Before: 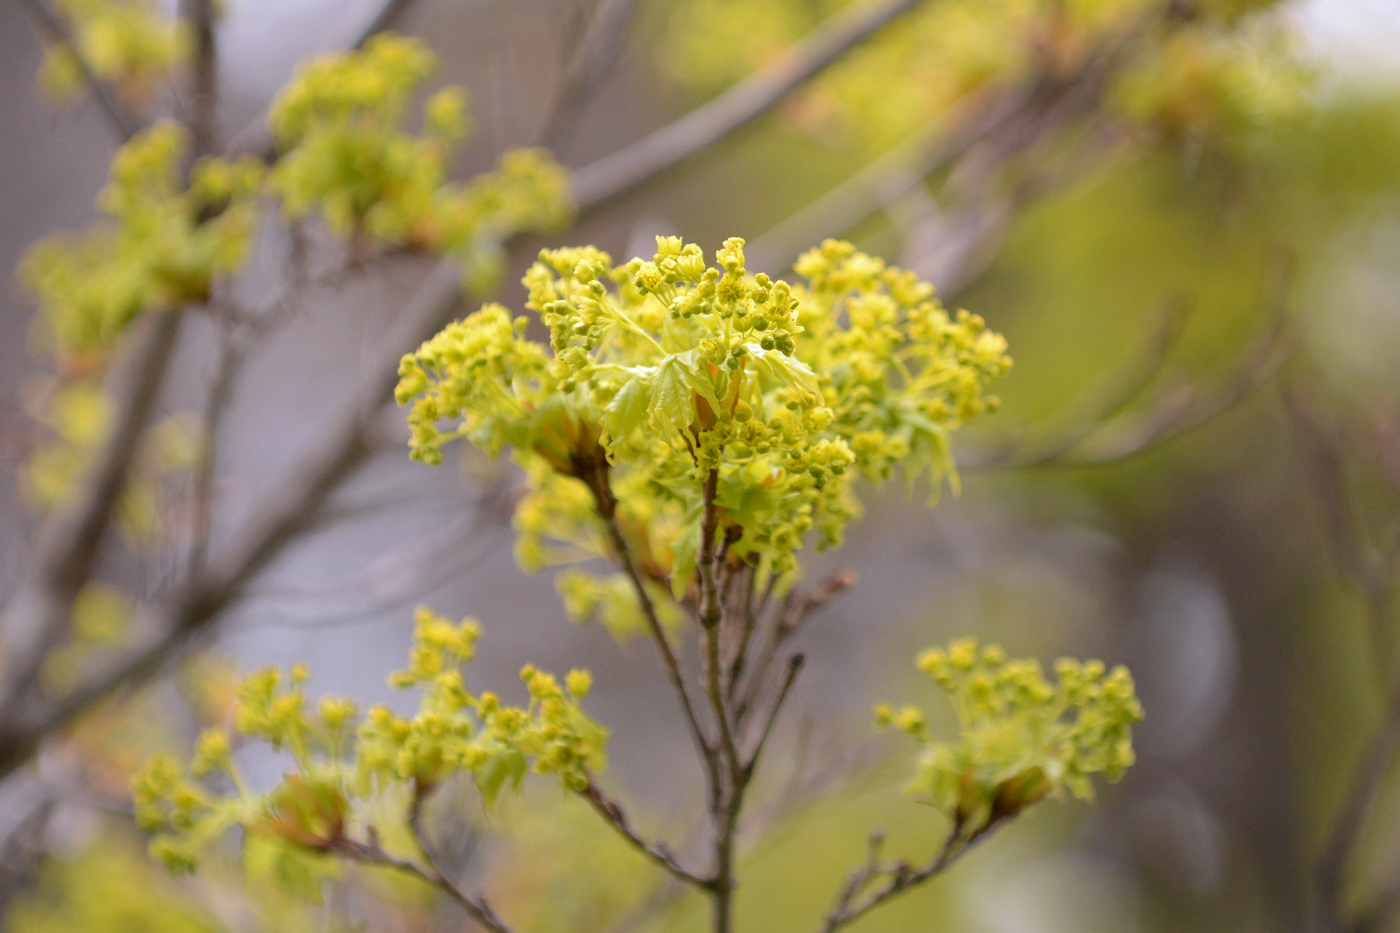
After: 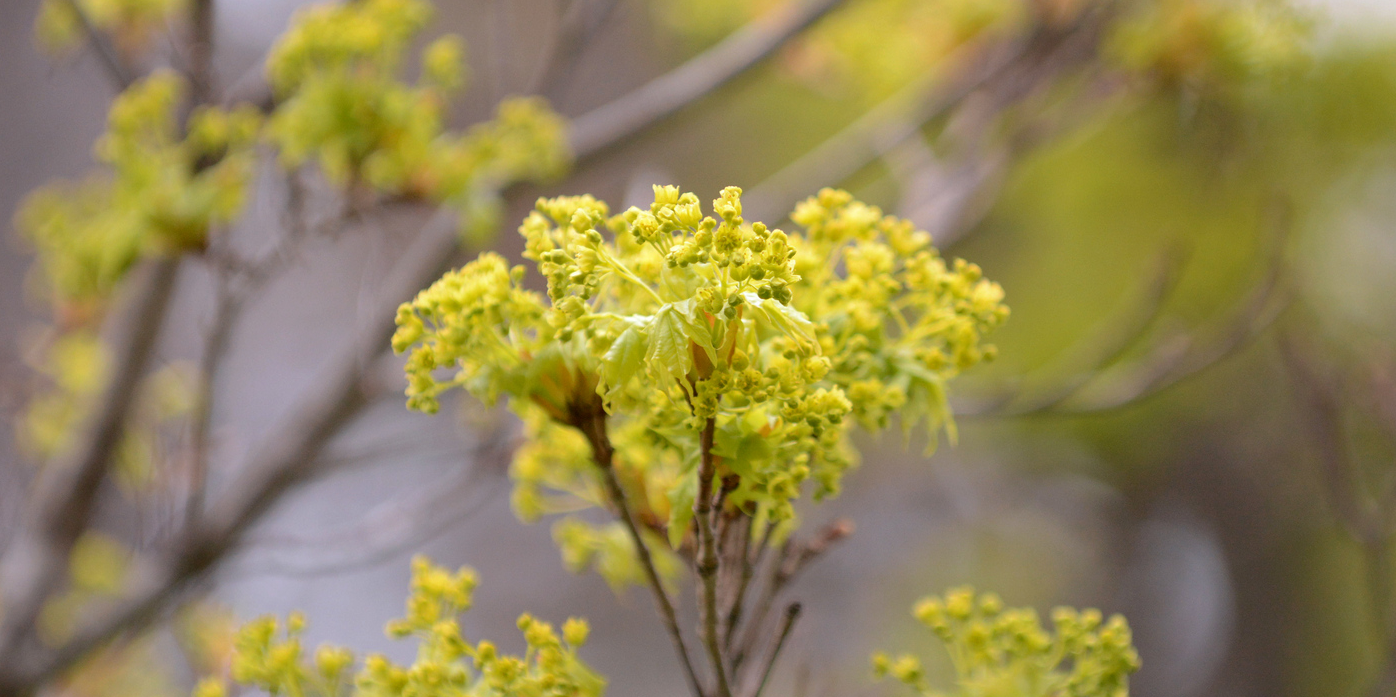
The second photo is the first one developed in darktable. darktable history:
crop: left 0.245%, top 5.502%, bottom 19.731%
